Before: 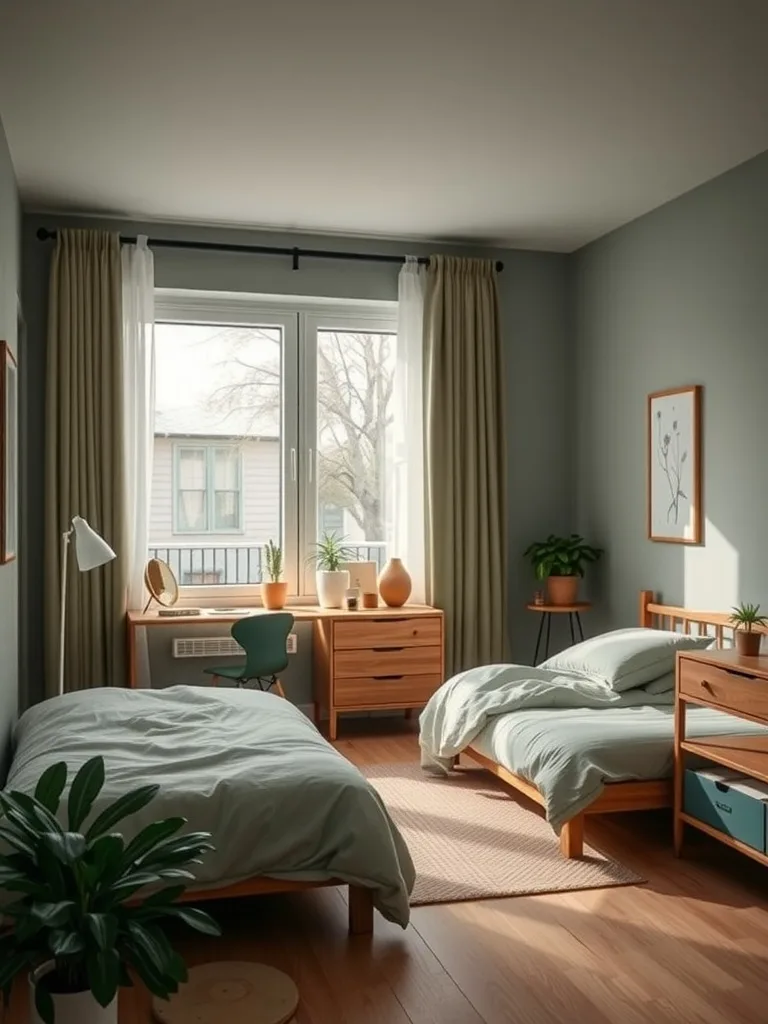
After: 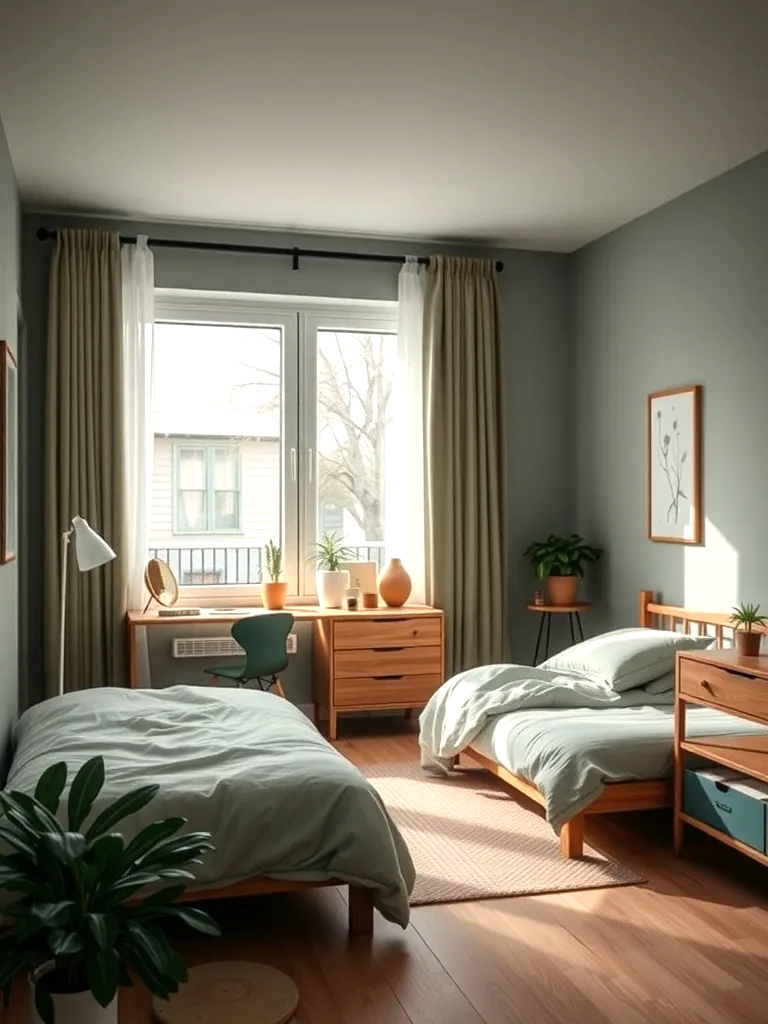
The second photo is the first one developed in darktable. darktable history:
tone equalizer: -8 EV -0.434 EV, -7 EV -0.379 EV, -6 EV -0.317 EV, -5 EV -0.225 EV, -3 EV 0.206 EV, -2 EV 0.328 EV, -1 EV 0.4 EV, +0 EV 0.422 EV
